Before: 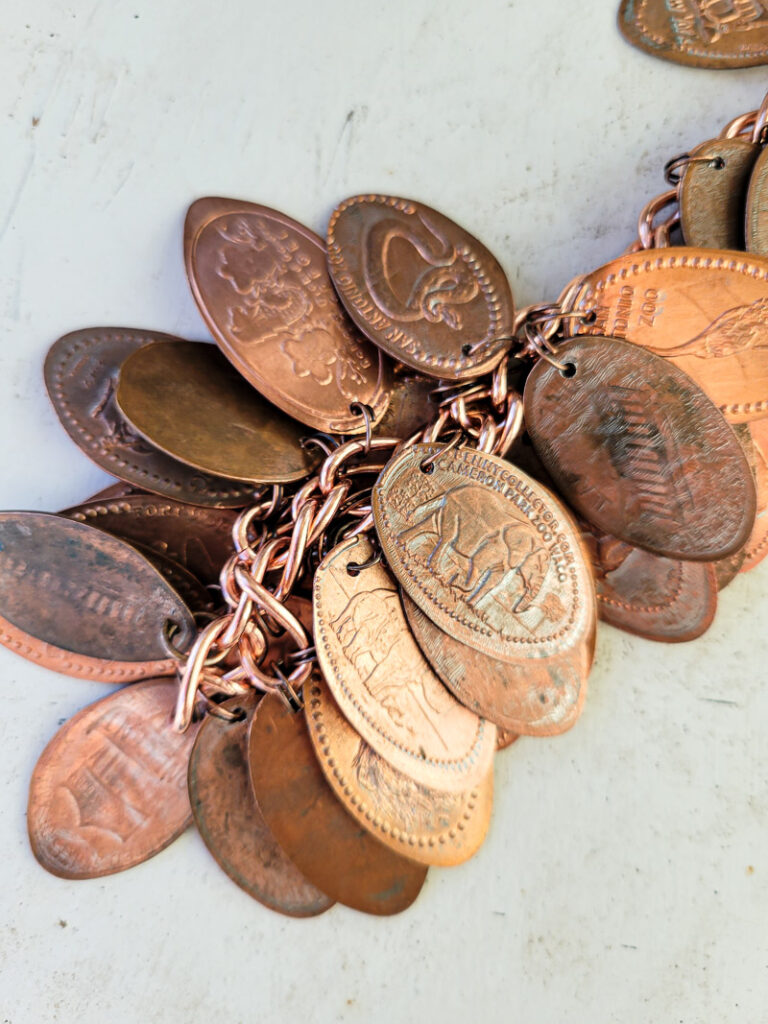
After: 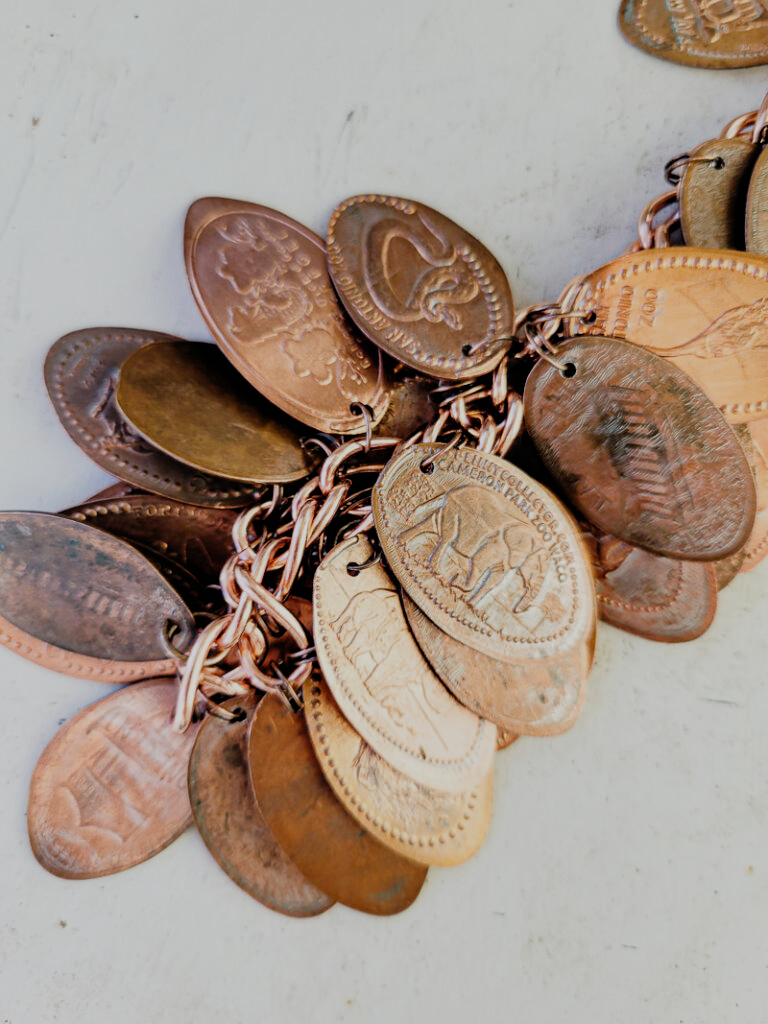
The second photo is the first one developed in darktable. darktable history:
filmic rgb: black relative exposure -7.23 EV, white relative exposure 5.35 EV, hardness 3.02, add noise in highlights 0.001, preserve chrominance no, color science v3 (2019), use custom middle-gray values true, contrast in highlights soft
